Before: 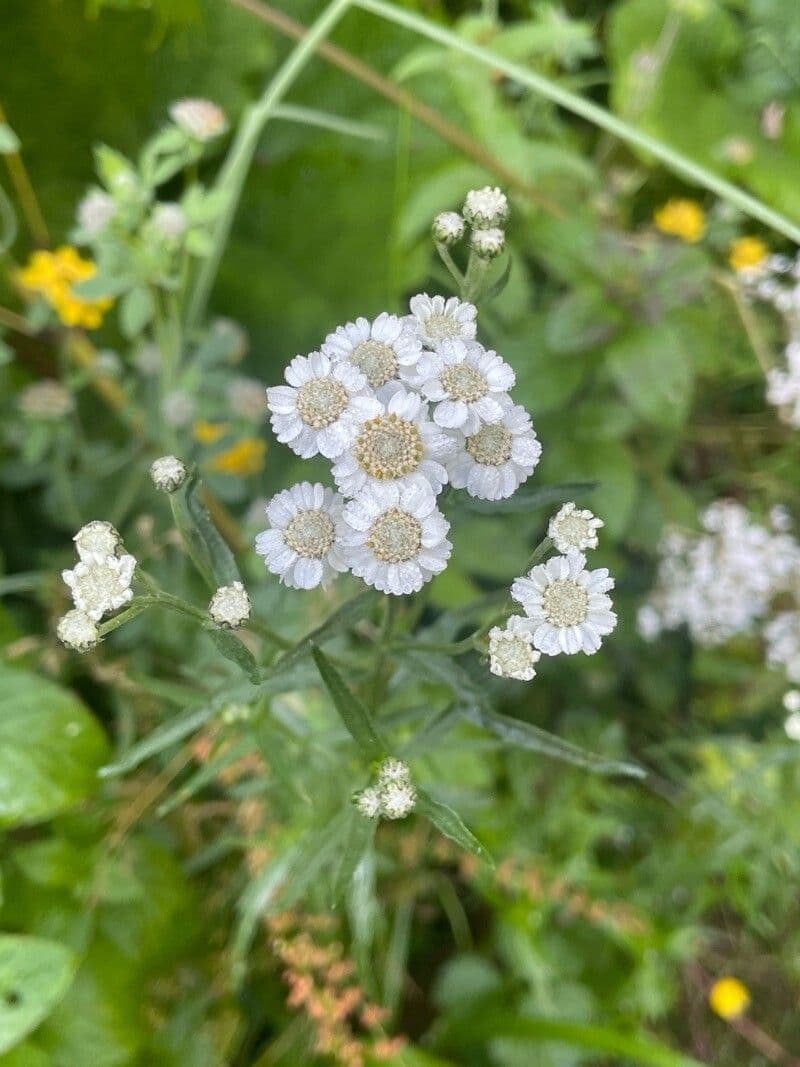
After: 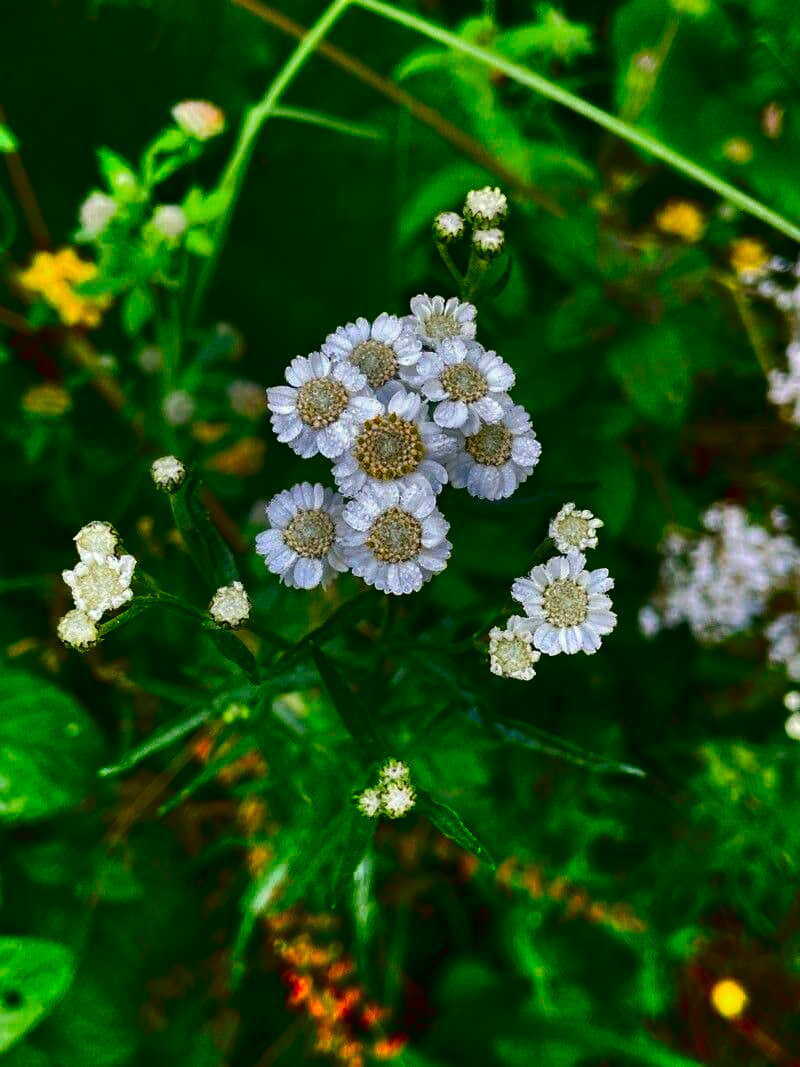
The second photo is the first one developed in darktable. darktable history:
contrast brightness saturation: brightness -0.998, saturation 0.998
shadows and highlights: shadows 52.65, soften with gaussian
